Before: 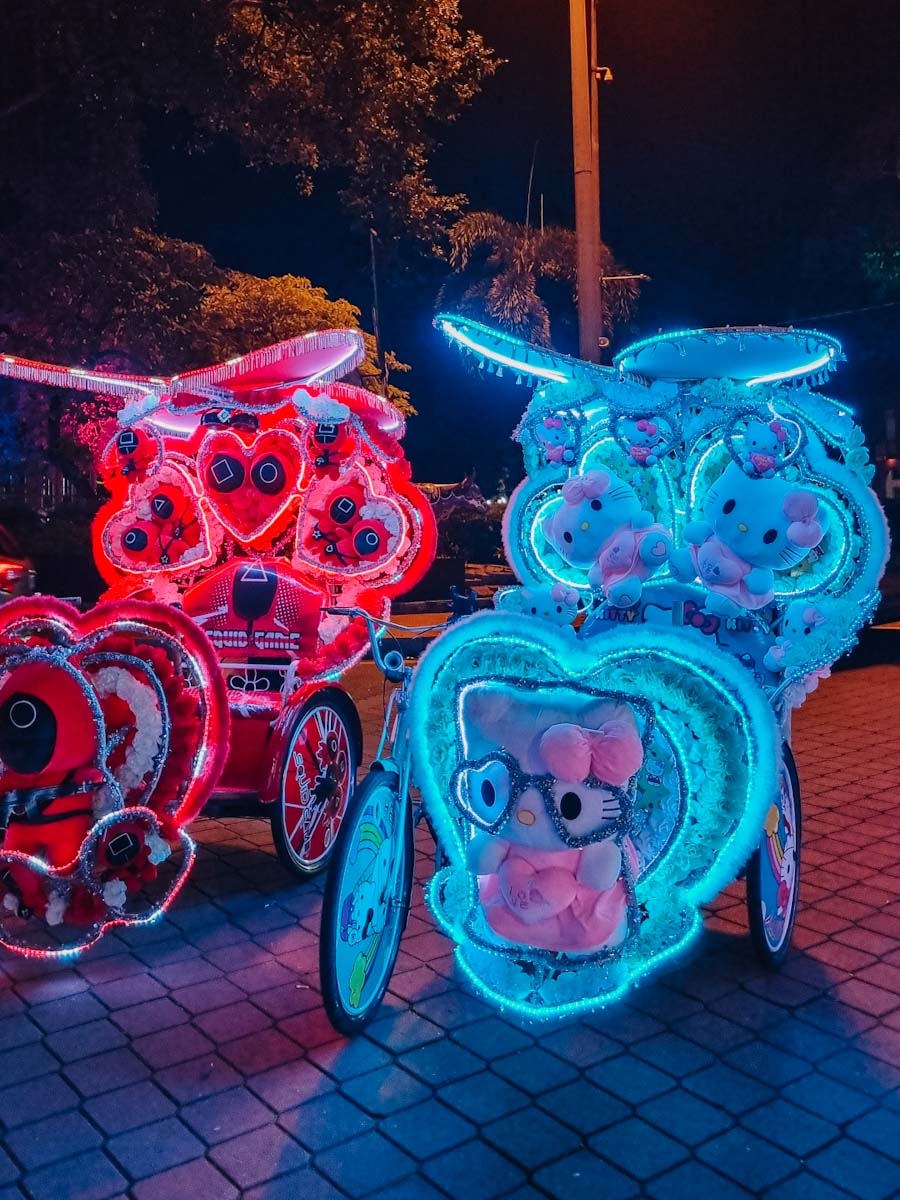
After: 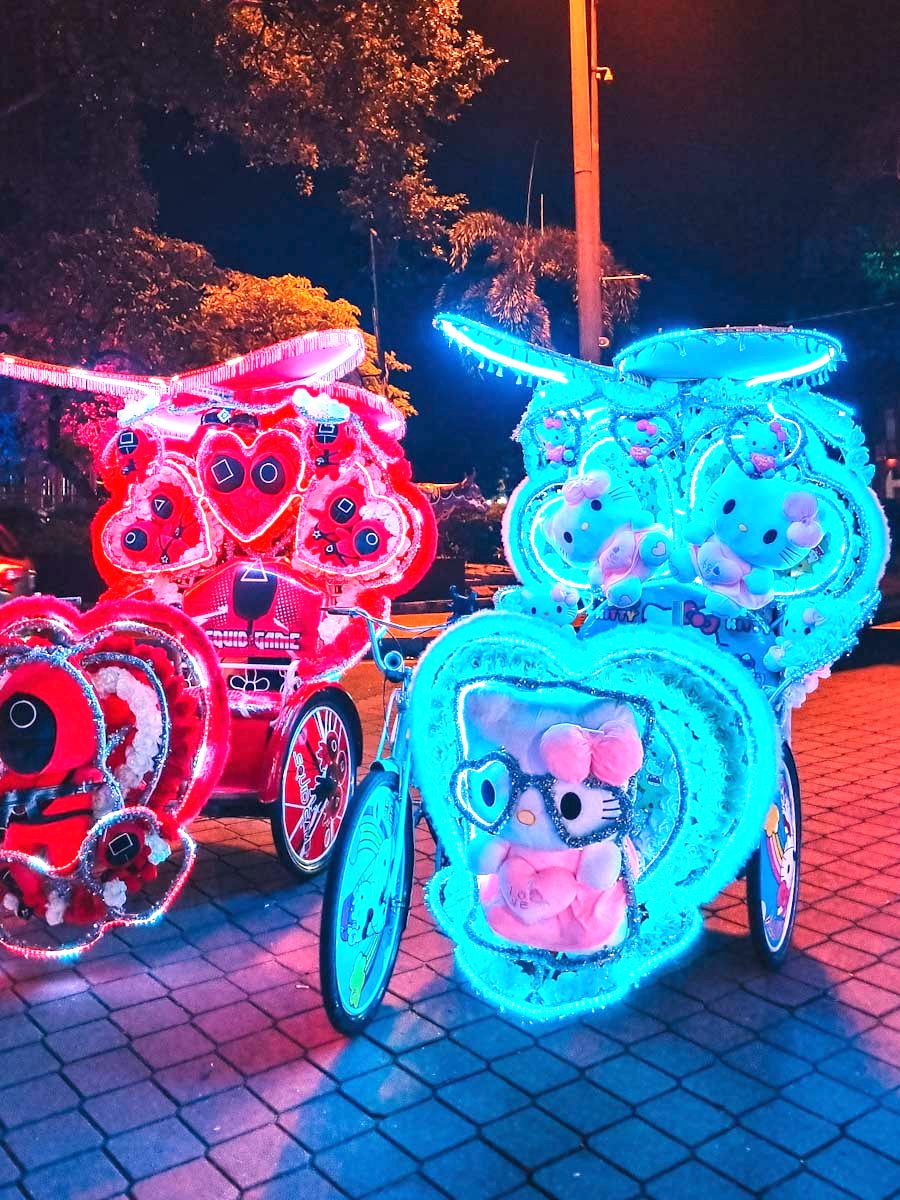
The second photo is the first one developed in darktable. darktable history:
exposure: black level correction 0, exposure 1.5 EV, compensate exposure bias true, compensate highlight preservation false
white balance: red 1.127, blue 0.943
